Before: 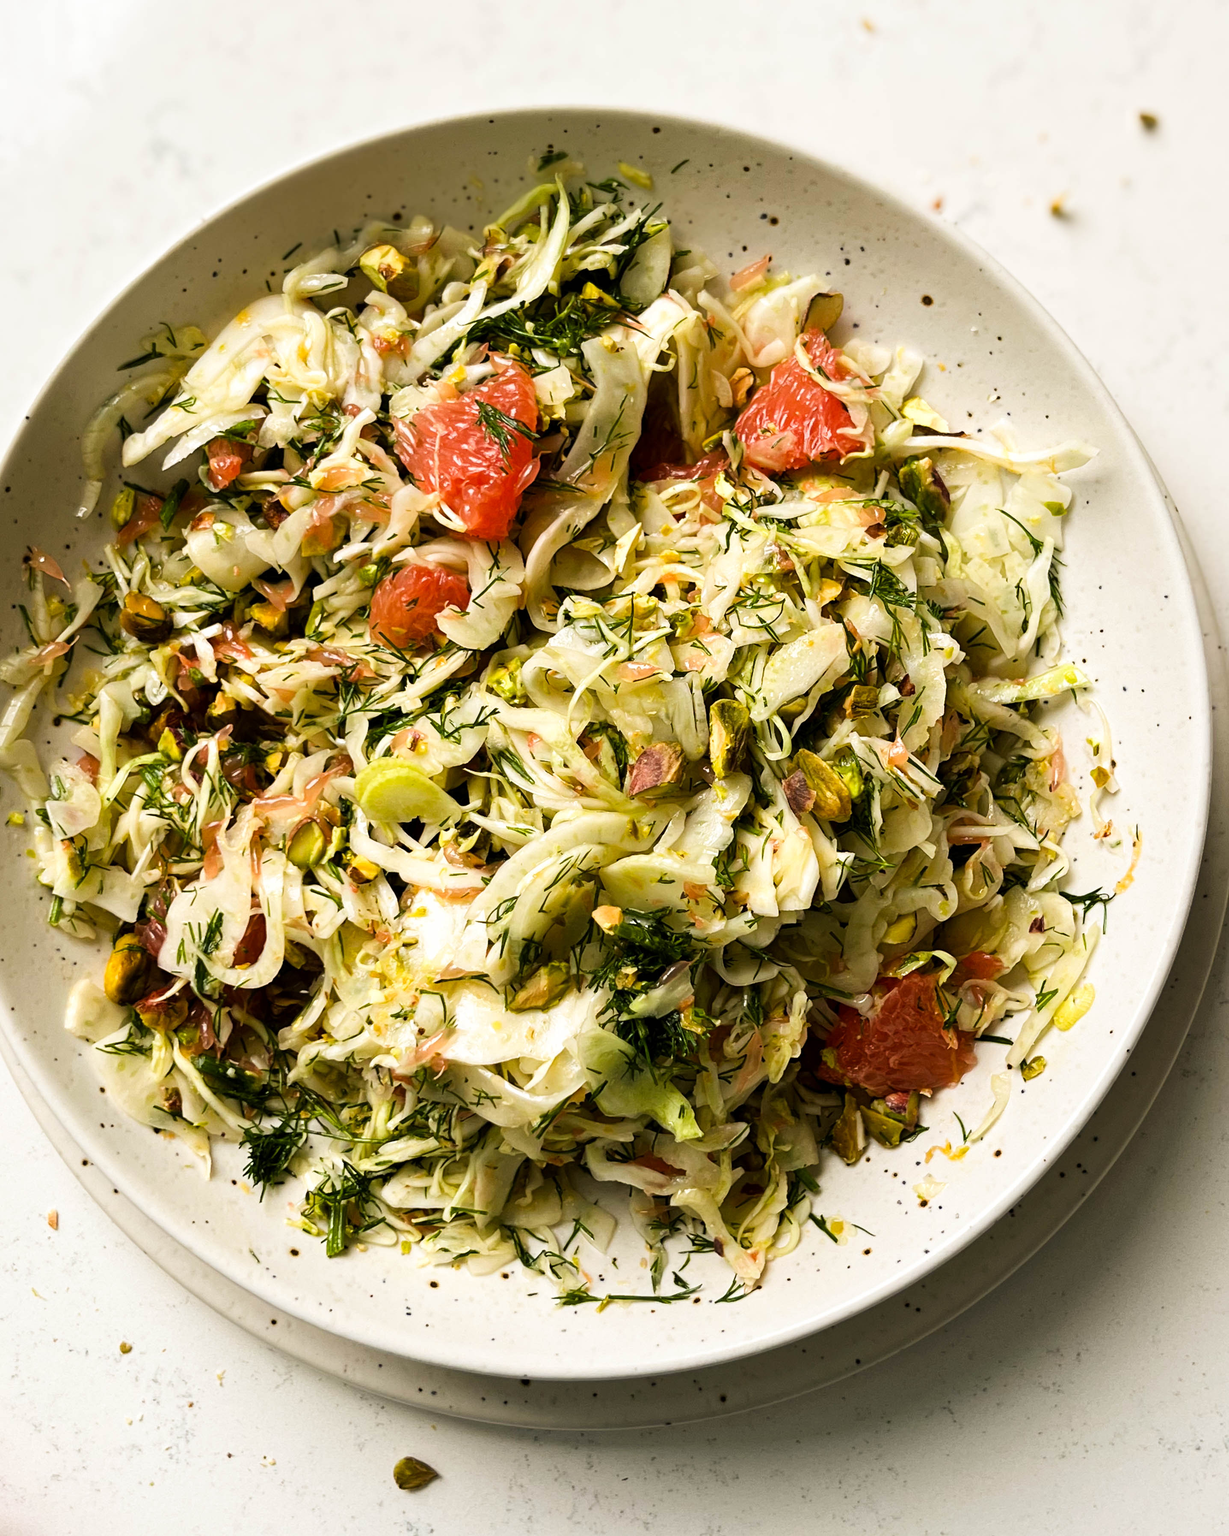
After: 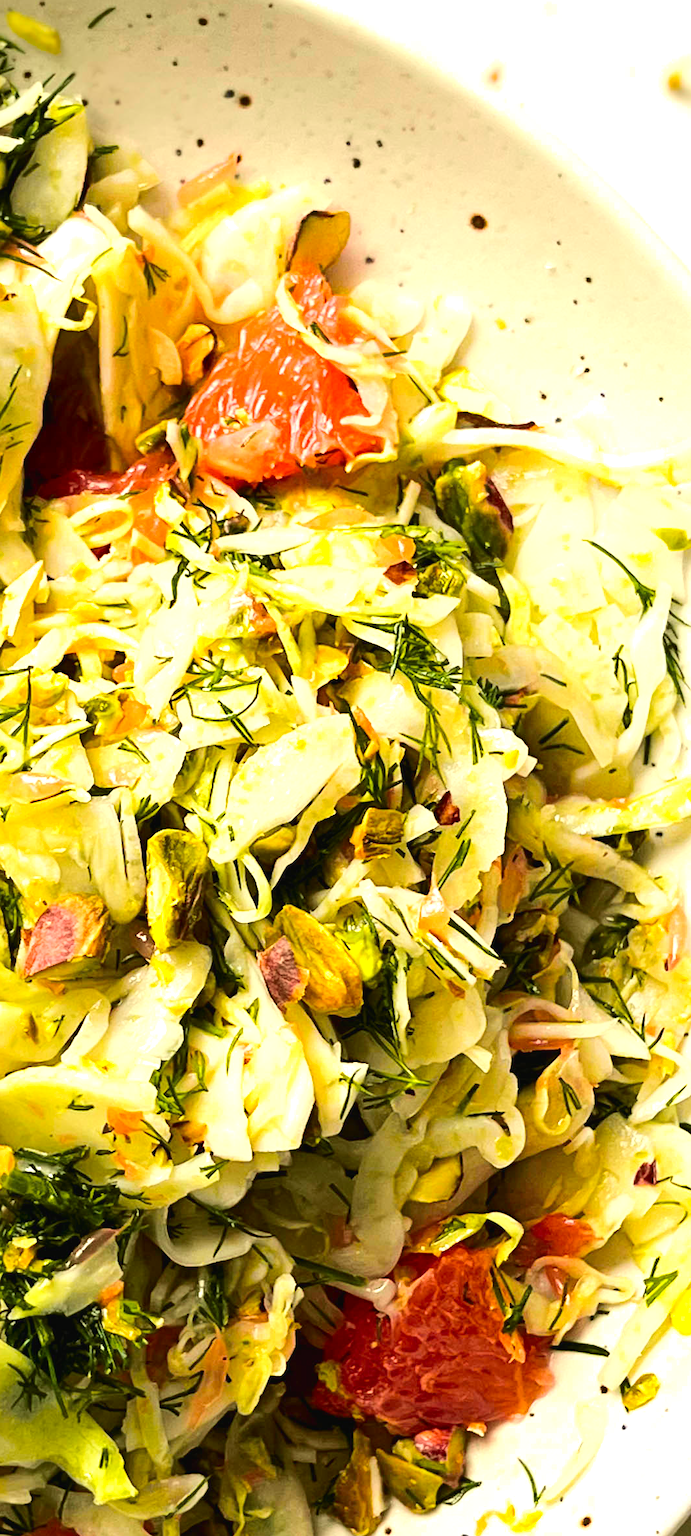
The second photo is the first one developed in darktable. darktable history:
exposure: black level correction 0, exposure 1.1 EV, compensate exposure bias true, compensate highlight preservation false
crop and rotate: left 49.936%, top 10.094%, right 13.136%, bottom 24.256%
tone curve: curves: ch0 [(0, 0.018) (0.036, 0.038) (0.15, 0.131) (0.27, 0.247) (0.528, 0.554) (0.761, 0.761) (1, 0.919)]; ch1 [(0, 0) (0.179, 0.173) (0.322, 0.32) (0.429, 0.431) (0.502, 0.5) (0.519, 0.522) (0.562, 0.588) (0.625, 0.67) (0.711, 0.745) (1, 1)]; ch2 [(0, 0) (0.29, 0.295) (0.404, 0.436) (0.497, 0.499) (0.521, 0.523) (0.561, 0.605) (0.657, 0.655) (0.712, 0.764) (1, 1)], color space Lab, independent channels, preserve colors none
